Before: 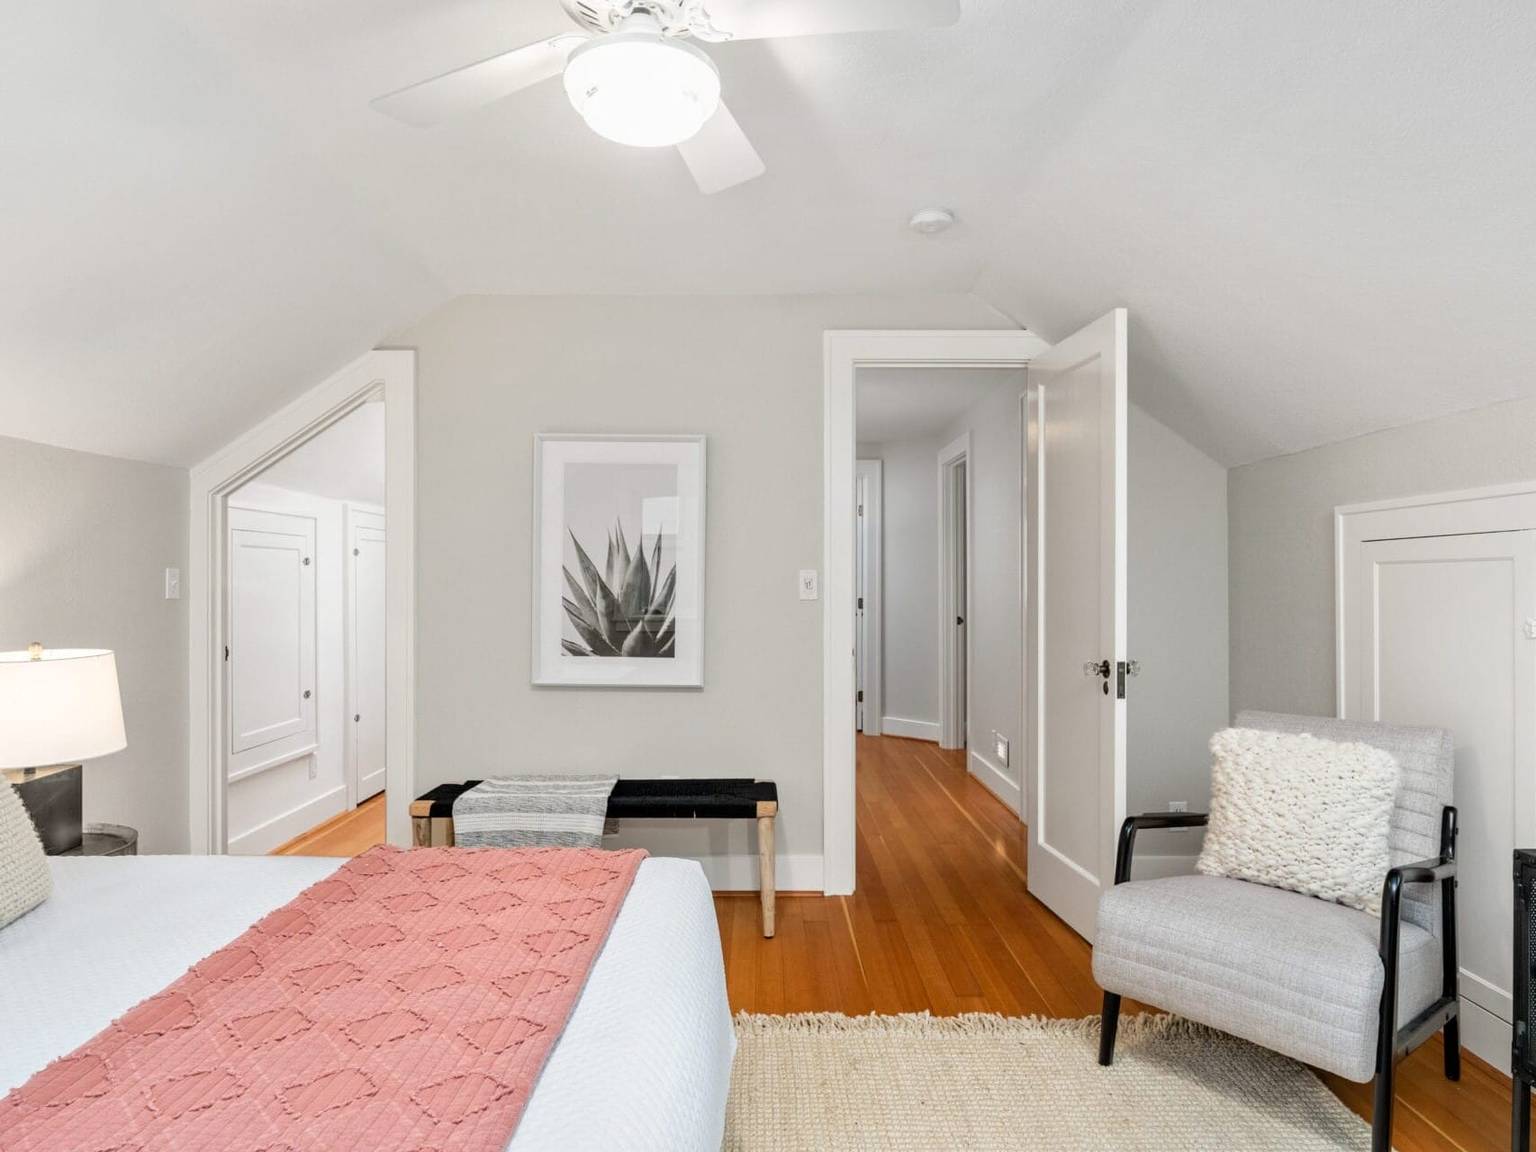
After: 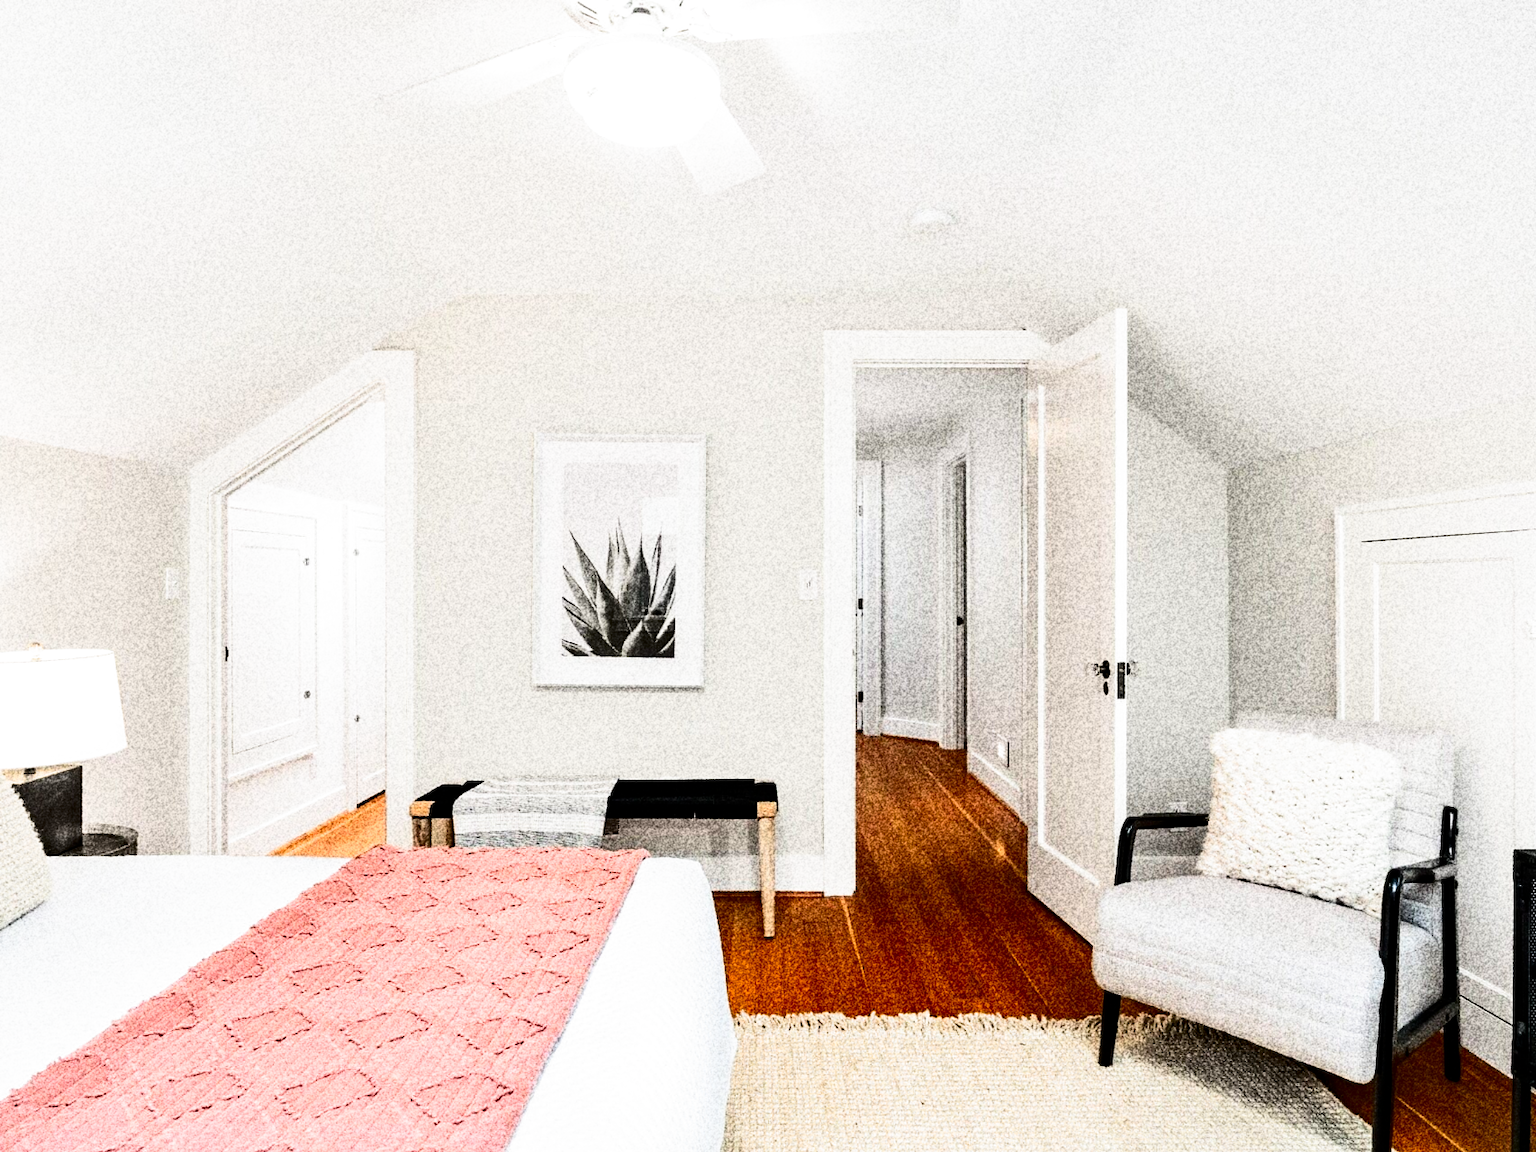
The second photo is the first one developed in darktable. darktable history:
grain: coarseness 30.02 ISO, strength 100%
filmic rgb: black relative exposure -8.2 EV, white relative exposure 2.2 EV, threshold 3 EV, hardness 7.11, latitude 75%, contrast 1.325, highlights saturation mix -2%, shadows ↔ highlights balance 30%, preserve chrominance RGB euclidean norm, color science v5 (2021), contrast in shadows safe, contrast in highlights safe, enable highlight reconstruction true
contrast brightness saturation: contrast 0.4, brightness 0.05, saturation 0.25
vibrance: vibrance 100%
